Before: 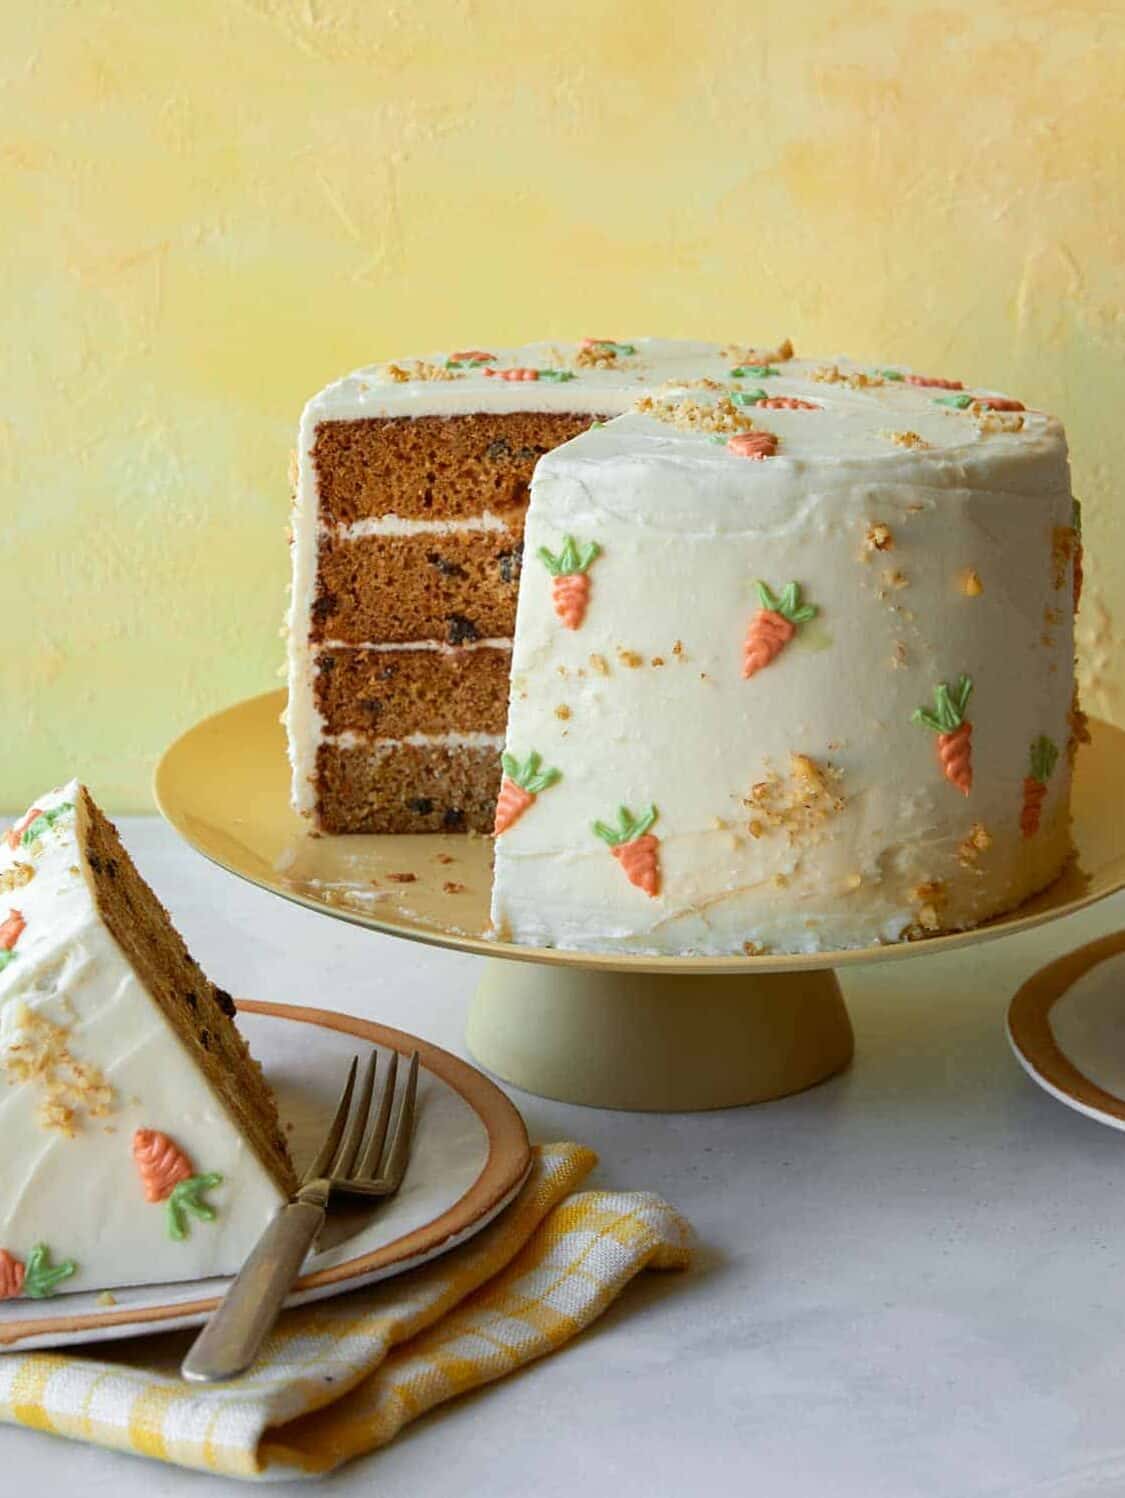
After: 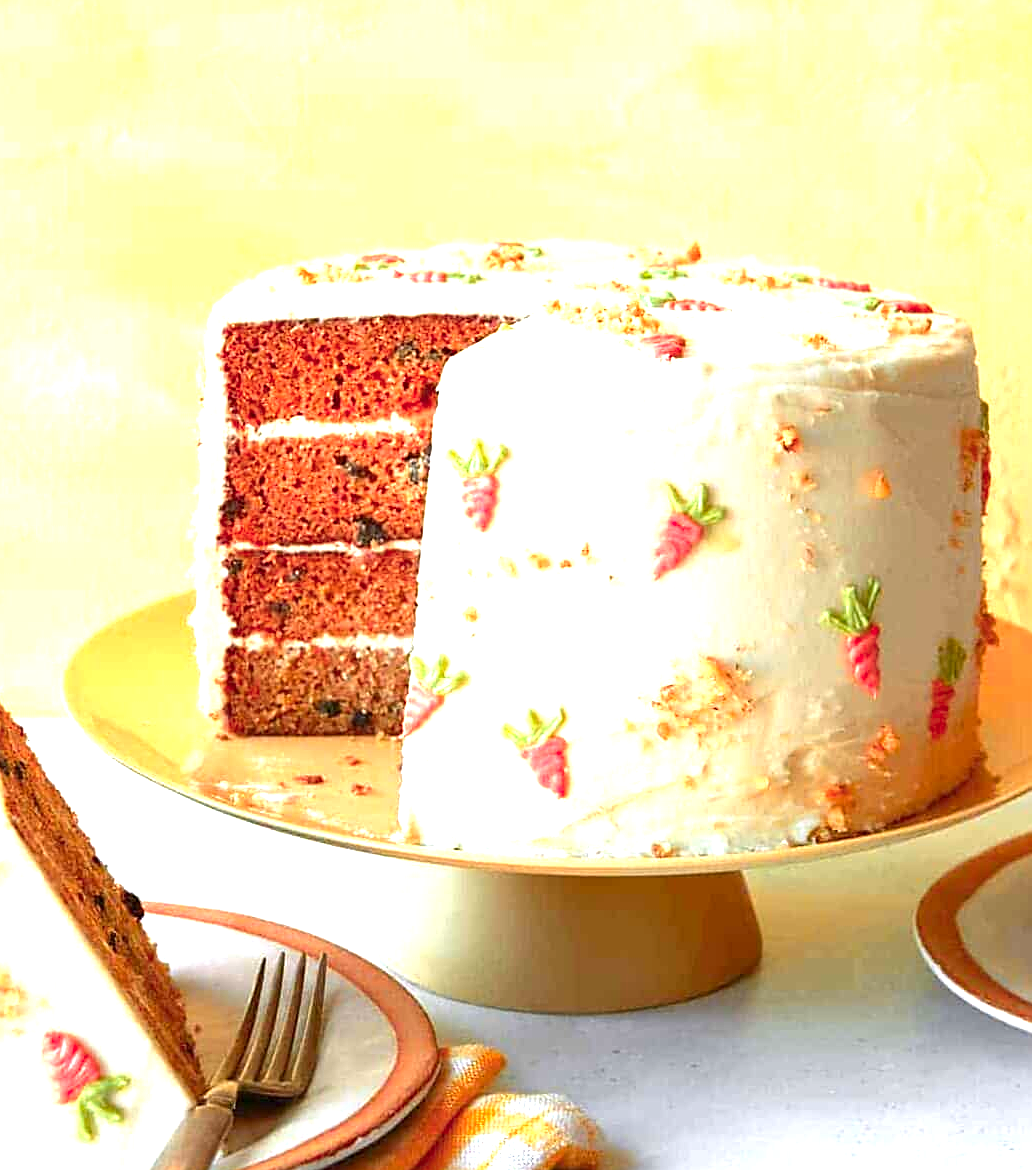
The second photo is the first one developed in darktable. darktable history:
sharpen: on, module defaults
color zones: curves: ch1 [(0.24, 0.634) (0.75, 0.5)]; ch2 [(0.253, 0.437) (0.745, 0.491)]
crop: left 8.219%, top 6.558%, bottom 15.309%
tone equalizer: edges refinement/feathering 500, mask exposure compensation -1.57 EV, preserve details no
exposure: black level correction 0, exposure 1.447 EV, compensate highlight preservation false
